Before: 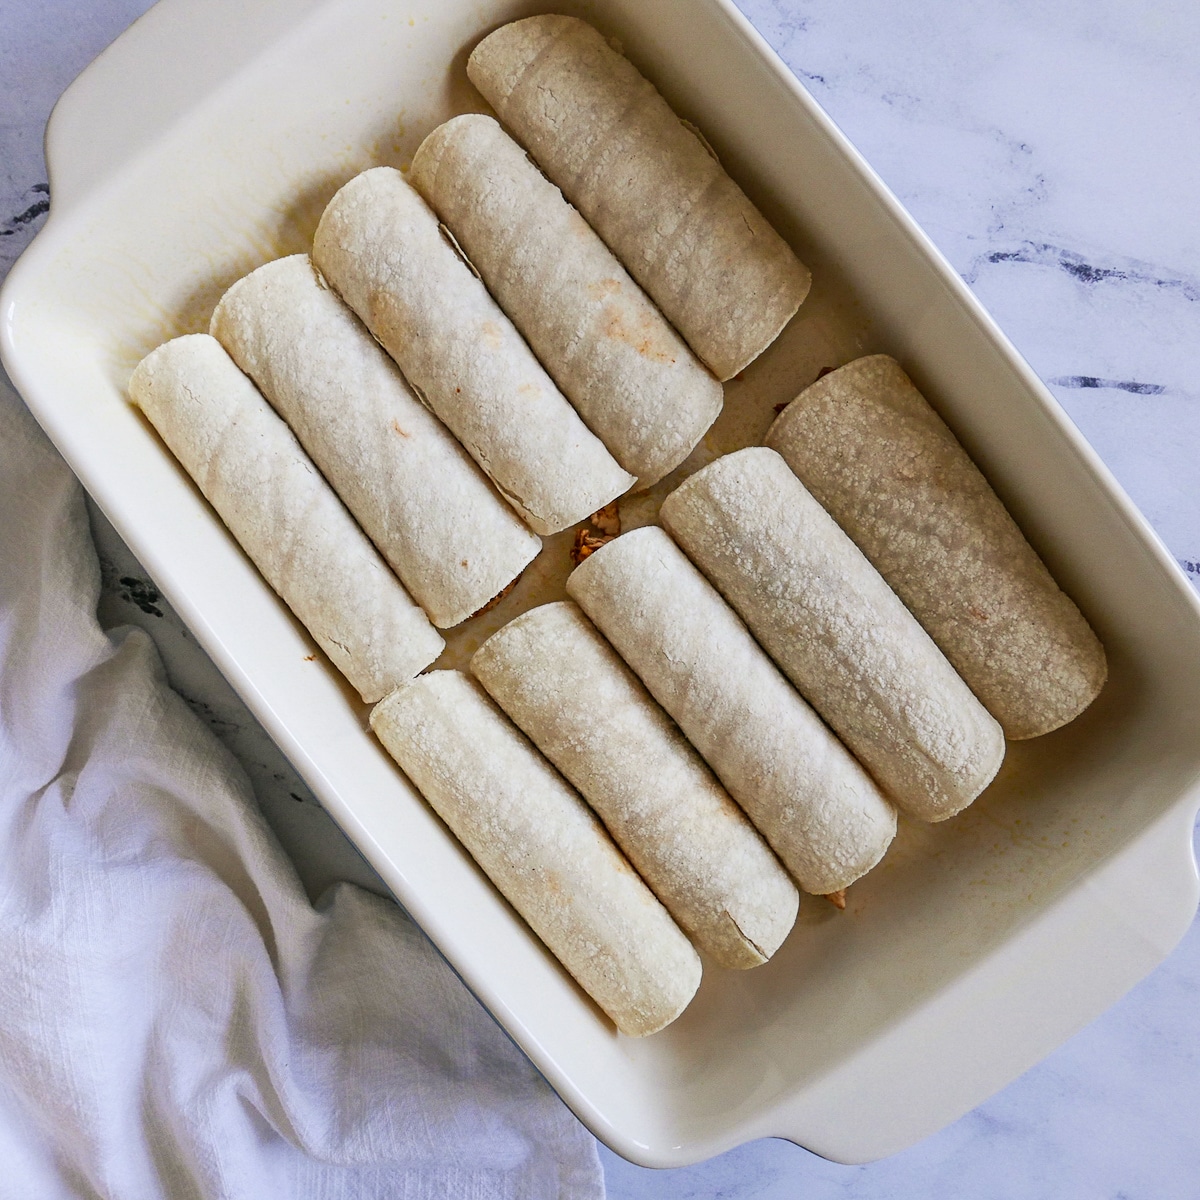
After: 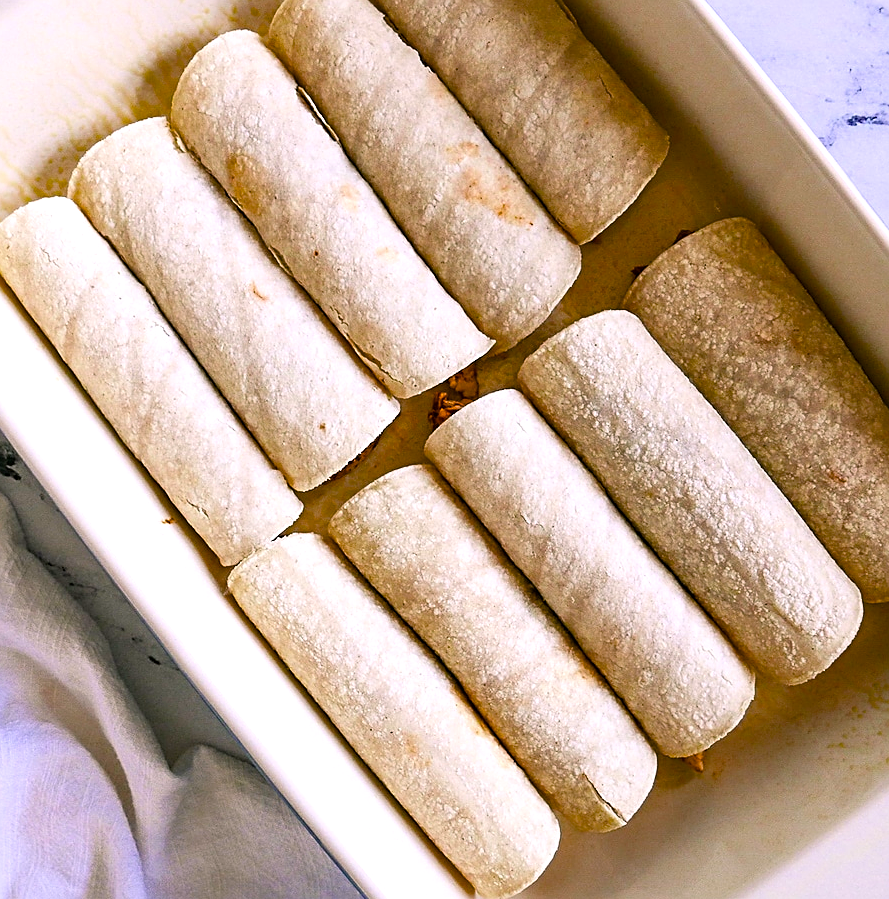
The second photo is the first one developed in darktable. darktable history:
sharpen: on, module defaults
exposure: black level correction 0.001, exposure 0.499 EV, compensate highlight preservation false
crop and rotate: left 11.9%, top 11.418%, right 13.979%, bottom 13.656%
color balance rgb: shadows lift › luminance -9.478%, highlights gain › chroma 1.473%, highlights gain › hue 312.44°, perceptual saturation grading › global saturation 29.811%, global vibrance 10.109%, saturation formula JzAzBz (2021)
